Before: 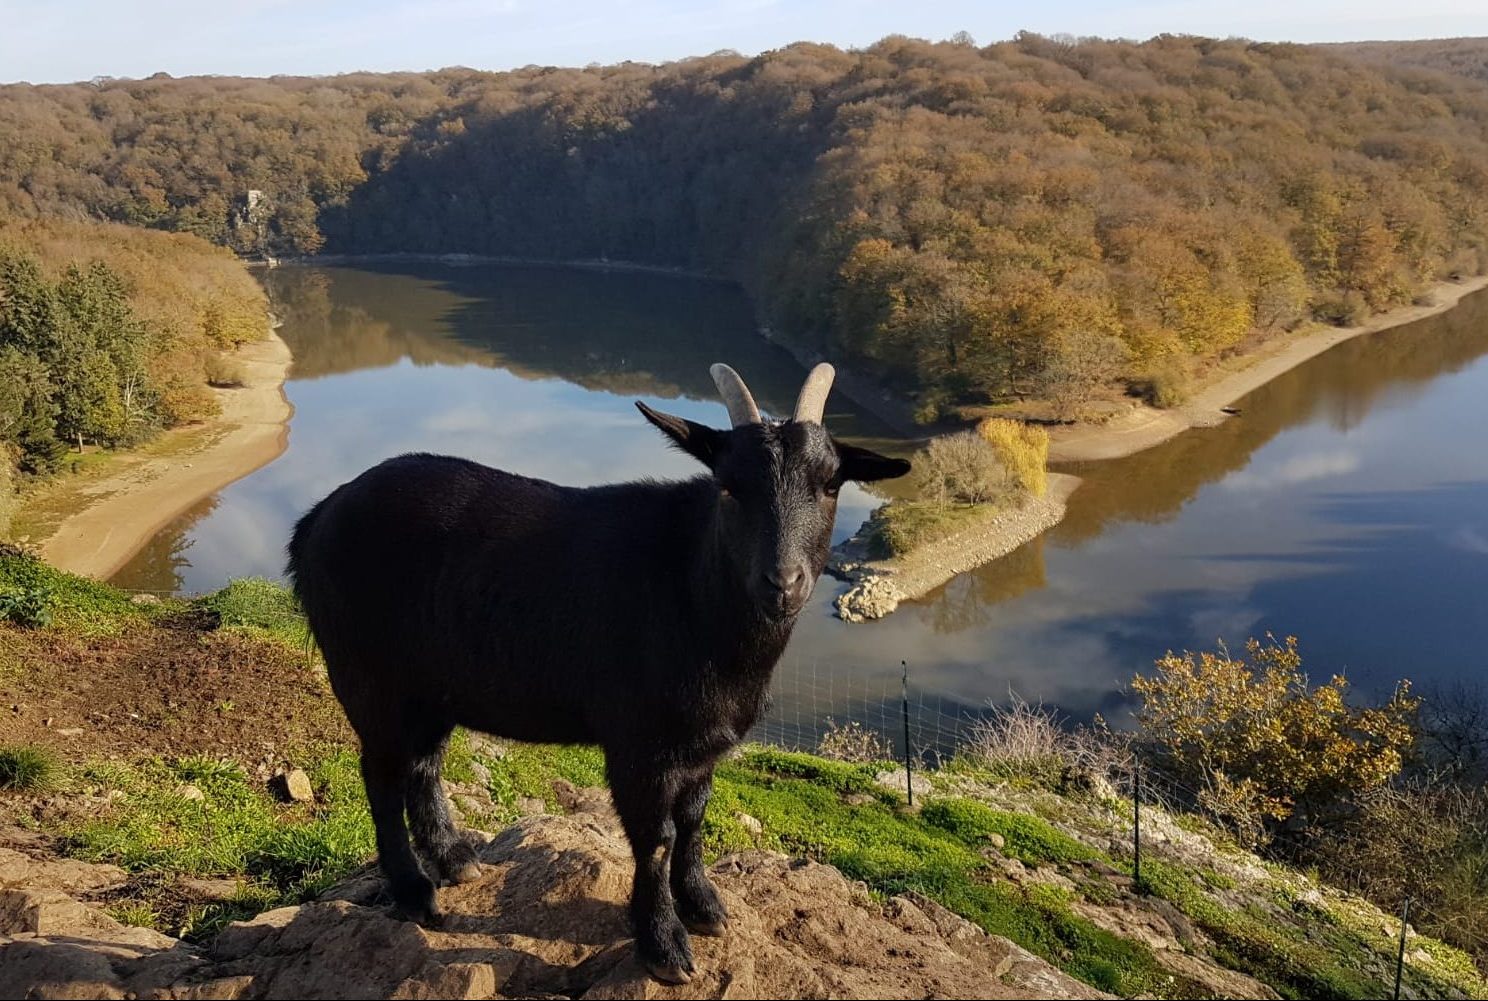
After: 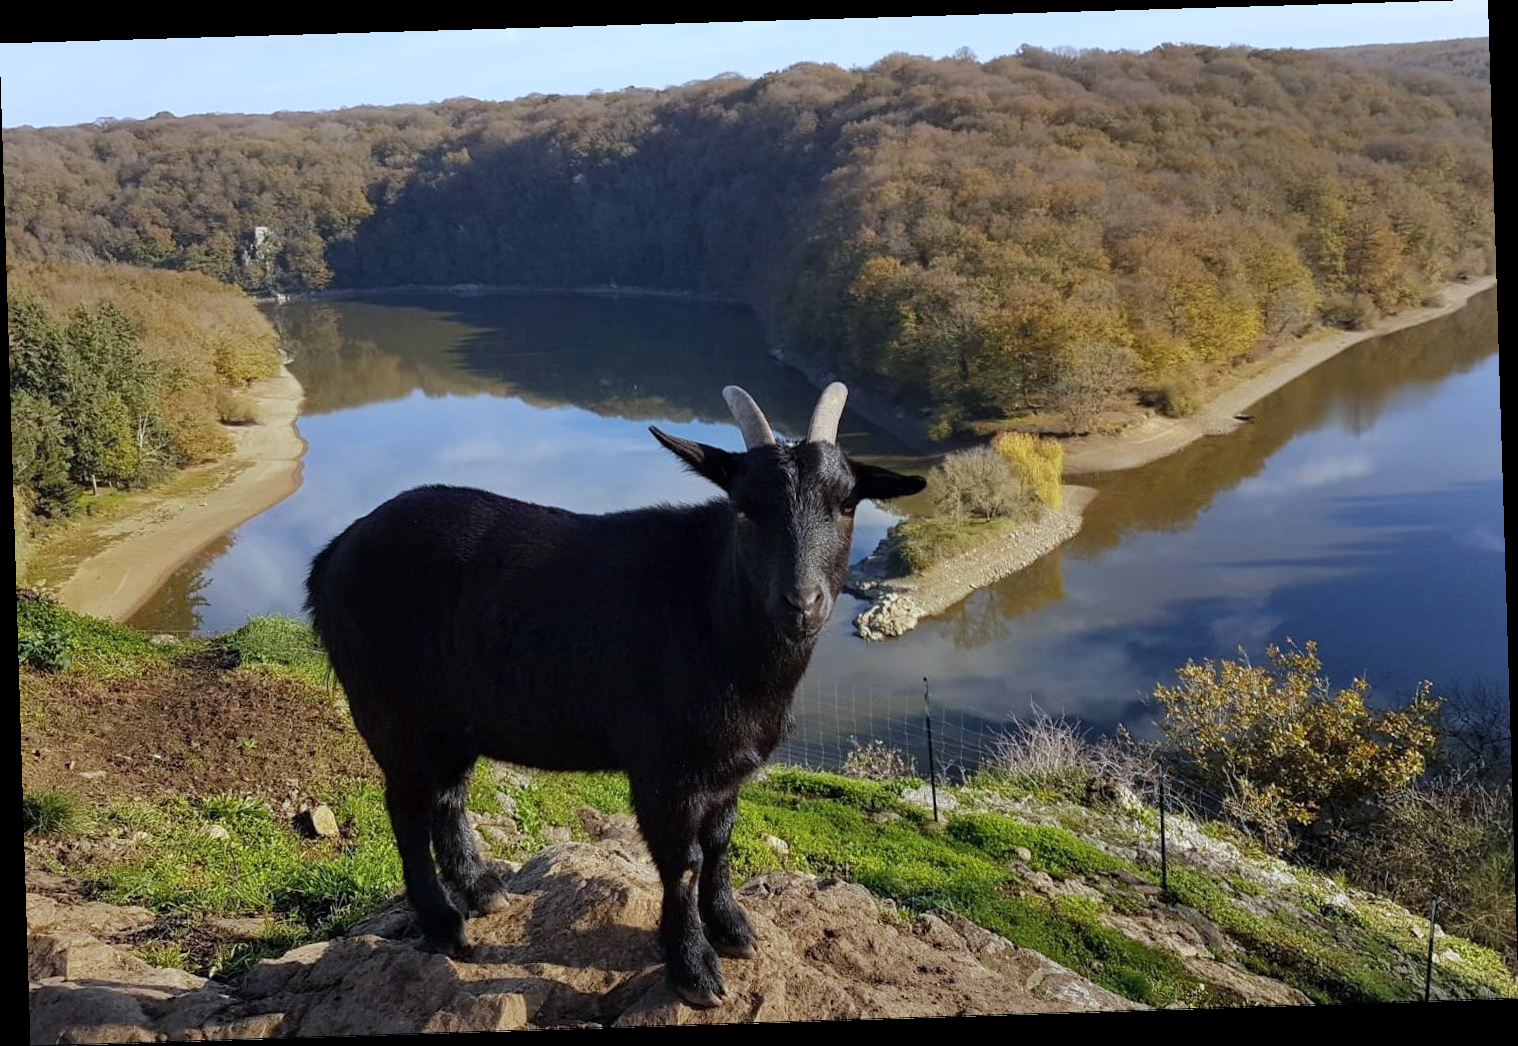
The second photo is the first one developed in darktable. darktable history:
rotate and perspective: rotation -1.77°, lens shift (horizontal) 0.004, automatic cropping off
shadows and highlights: shadows 20.55, highlights -20.99, soften with gaussian
white balance: red 0.926, green 1.003, blue 1.133
